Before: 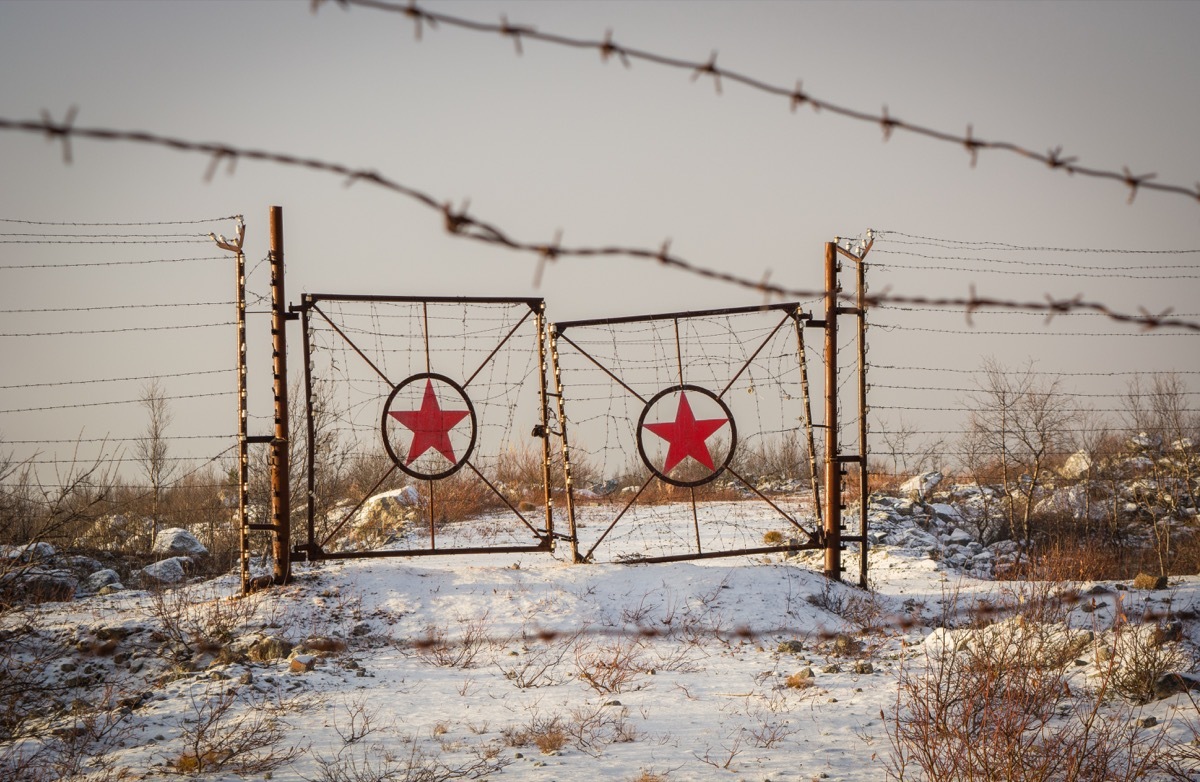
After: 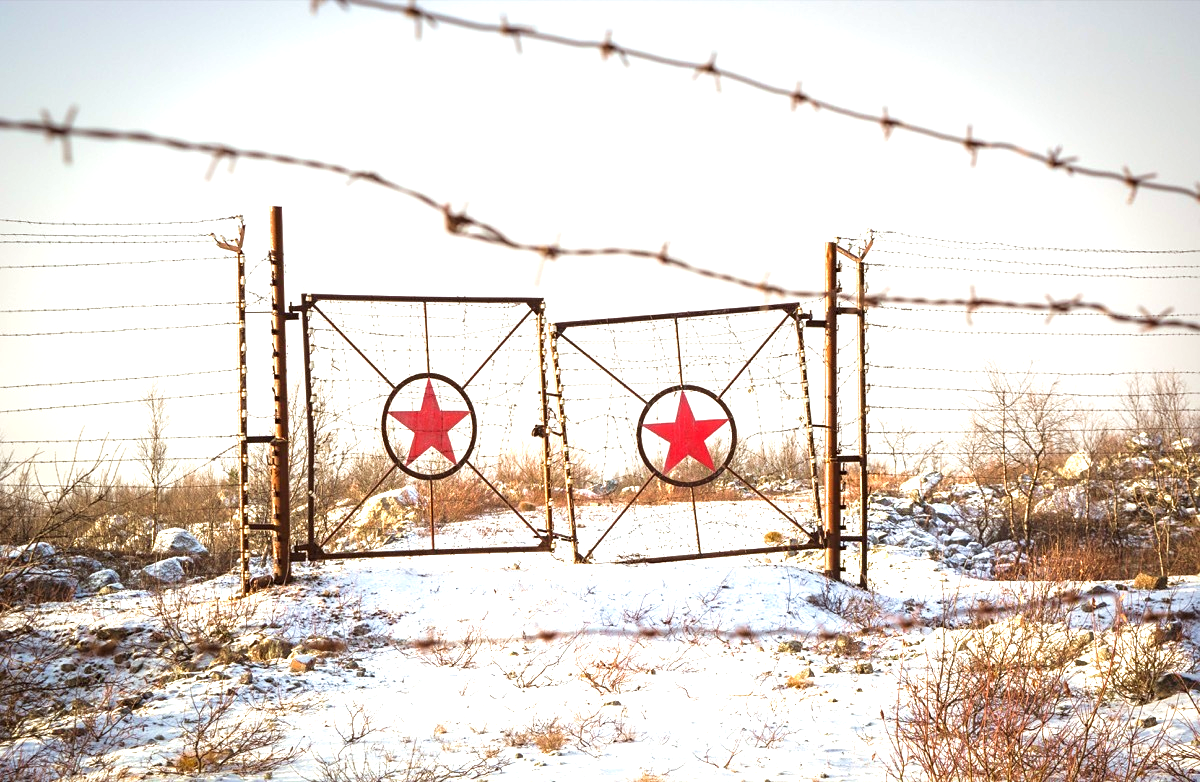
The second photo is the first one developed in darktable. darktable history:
exposure: black level correction 0, exposure 1.387 EV, compensate highlight preservation false
color correction: highlights a* -2.94, highlights b* -2.79, shadows a* 2.37, shadows b* 2.76
sharpen: amount 0.214
velvia: on, module defaults
